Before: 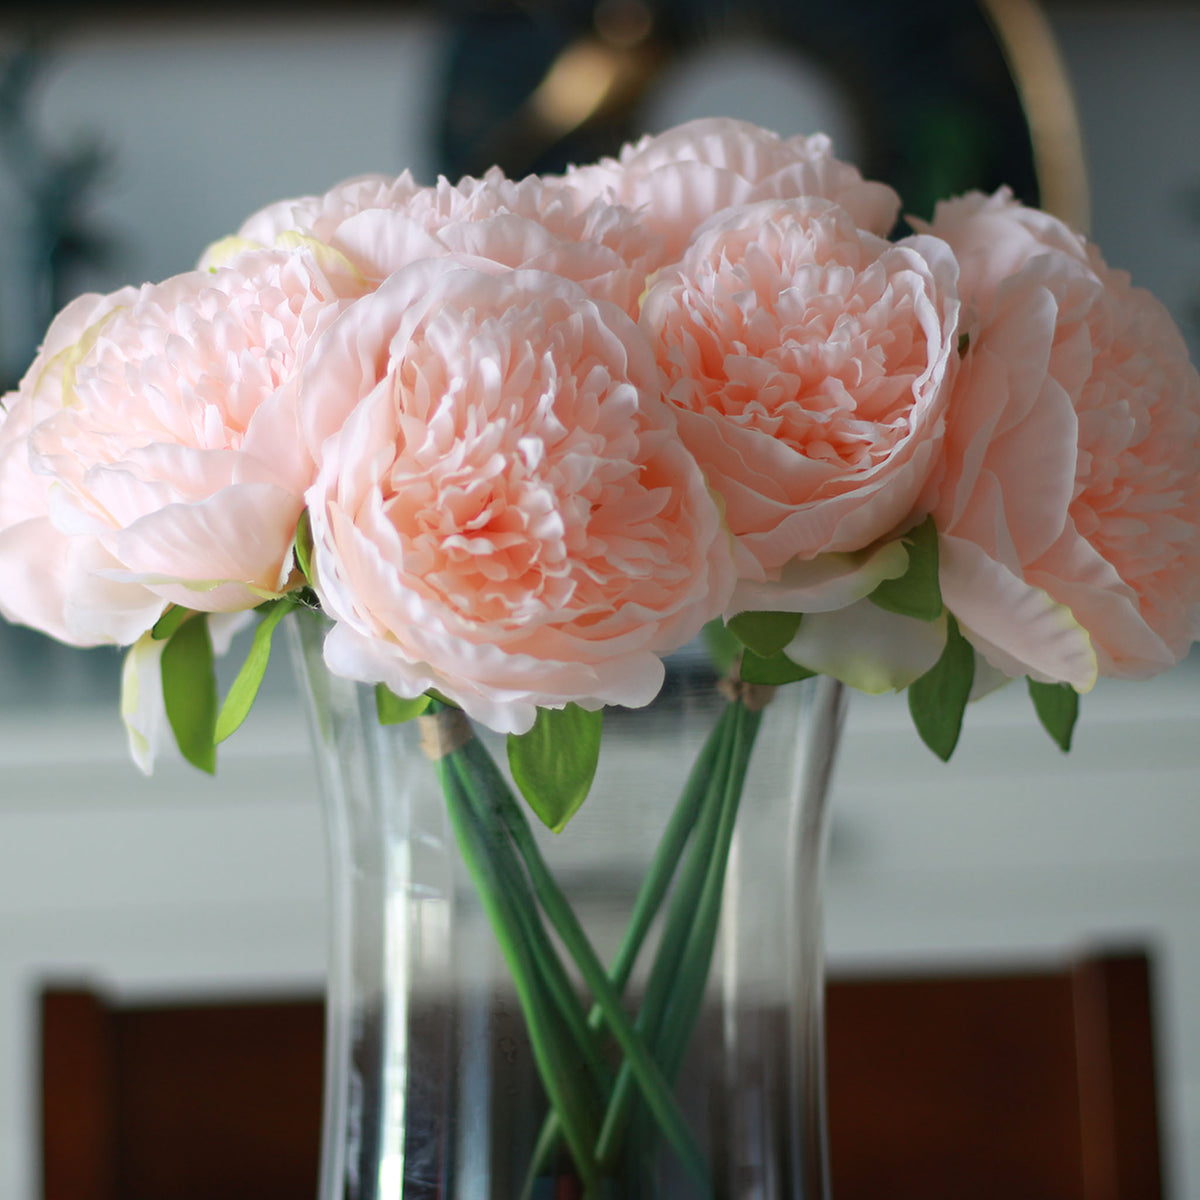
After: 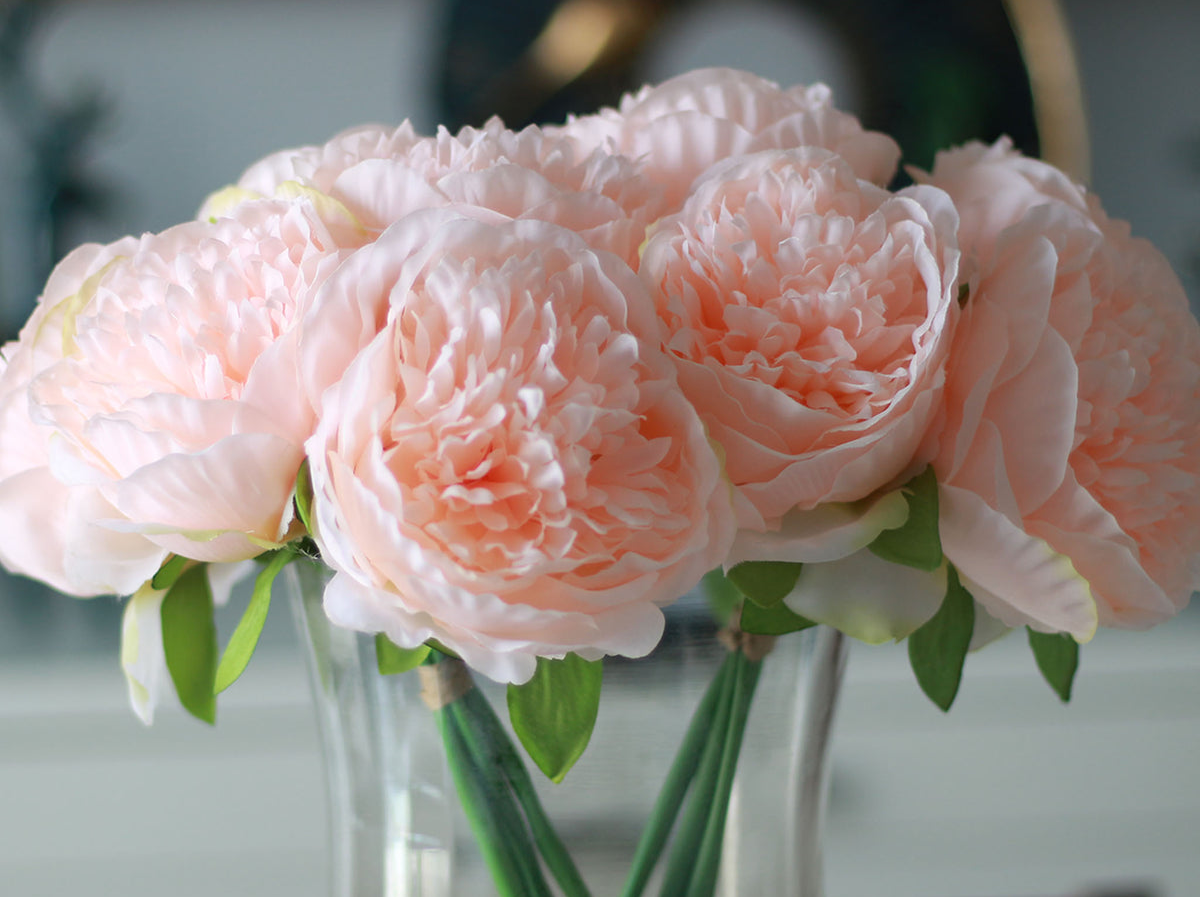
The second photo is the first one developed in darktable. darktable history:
crop: top 4.187%, bottom 21.06%
